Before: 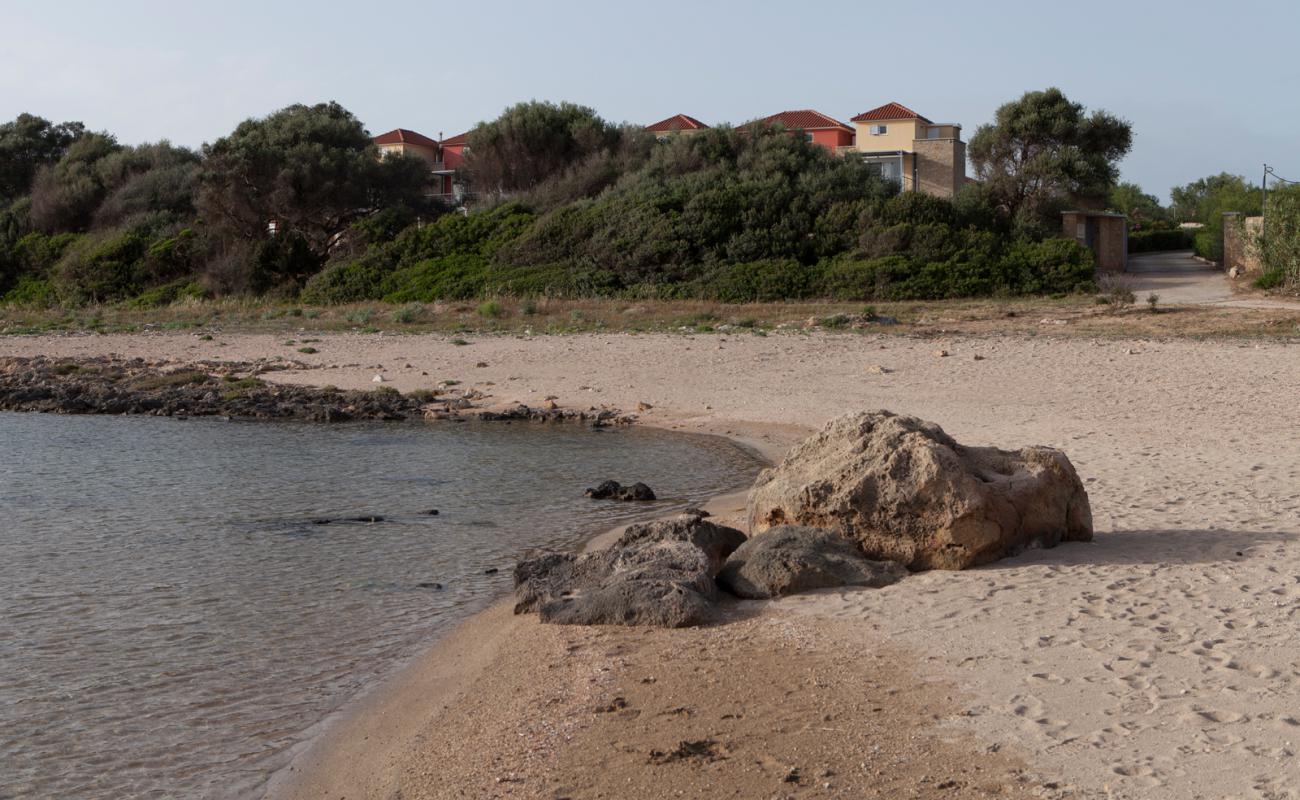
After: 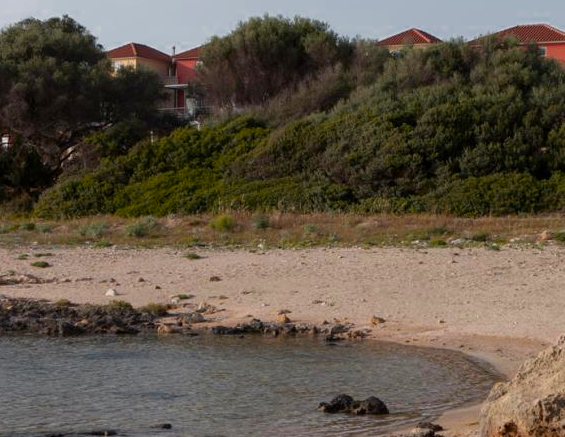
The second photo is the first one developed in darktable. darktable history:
color zones: curves: ch0 [(0, 0.499) (0.143, 0.5) (0.286, 0.5) (0.429, 0.476) (0.571, 0.284) (0.714, 0.243) (0.857, 0.449) (1, 0.499)]; ch1 [(0, 0.532) (0.143, 0.645) (0.286, 0.696) (0.429, 0.211) (0.571, 0.504) (0.714, 0.493) (0.857, 0.495) (1, 0.532)]; ch2 [(0, 0.5) (0.143, 0.5) (0.286, 0.427) (0.429, 0.324) (0.571, 0.5) (0.714, 0.5) (0.857, 0.5) (1, 0.5)]
crop: left 20.541%, top 10.803%, right 35.945%, bottom 34.535%
